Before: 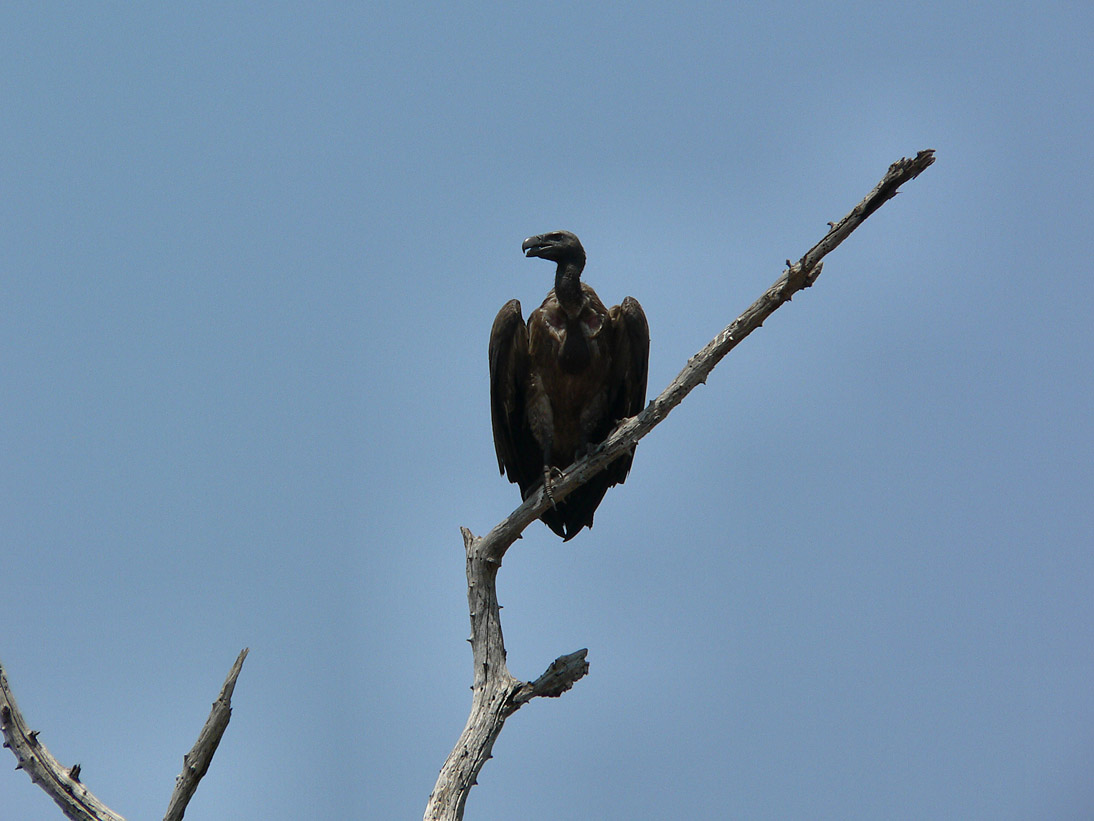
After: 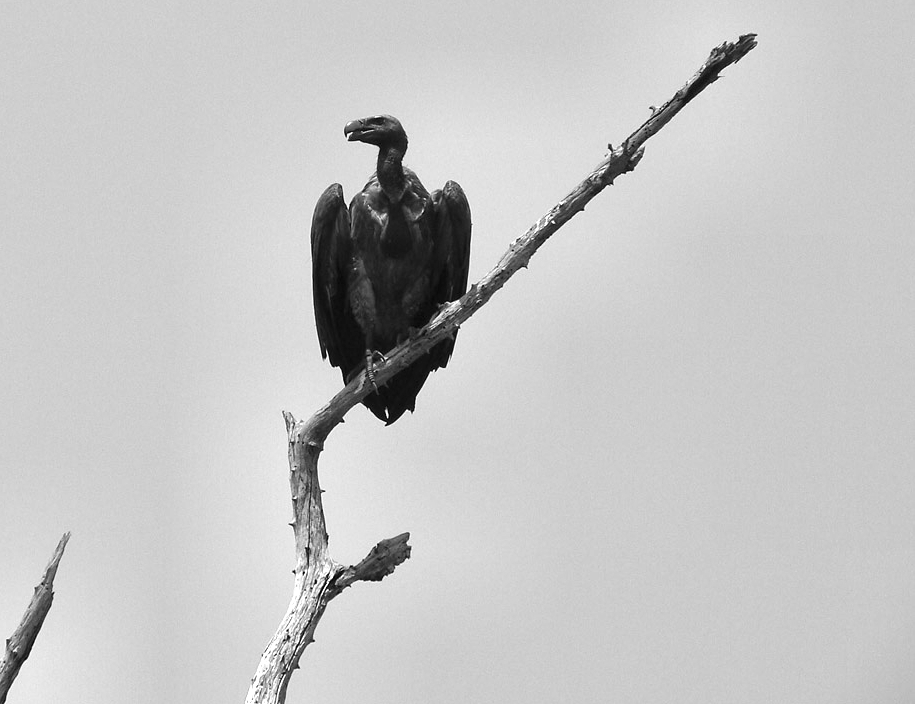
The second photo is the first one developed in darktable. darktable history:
exposure: black level correction 0, exposure 1.1 EV, compensate exposure bias true, compensate highlight preservation false
monochrome: on, module defaults
crop: left 16.315%, top 14.246%
